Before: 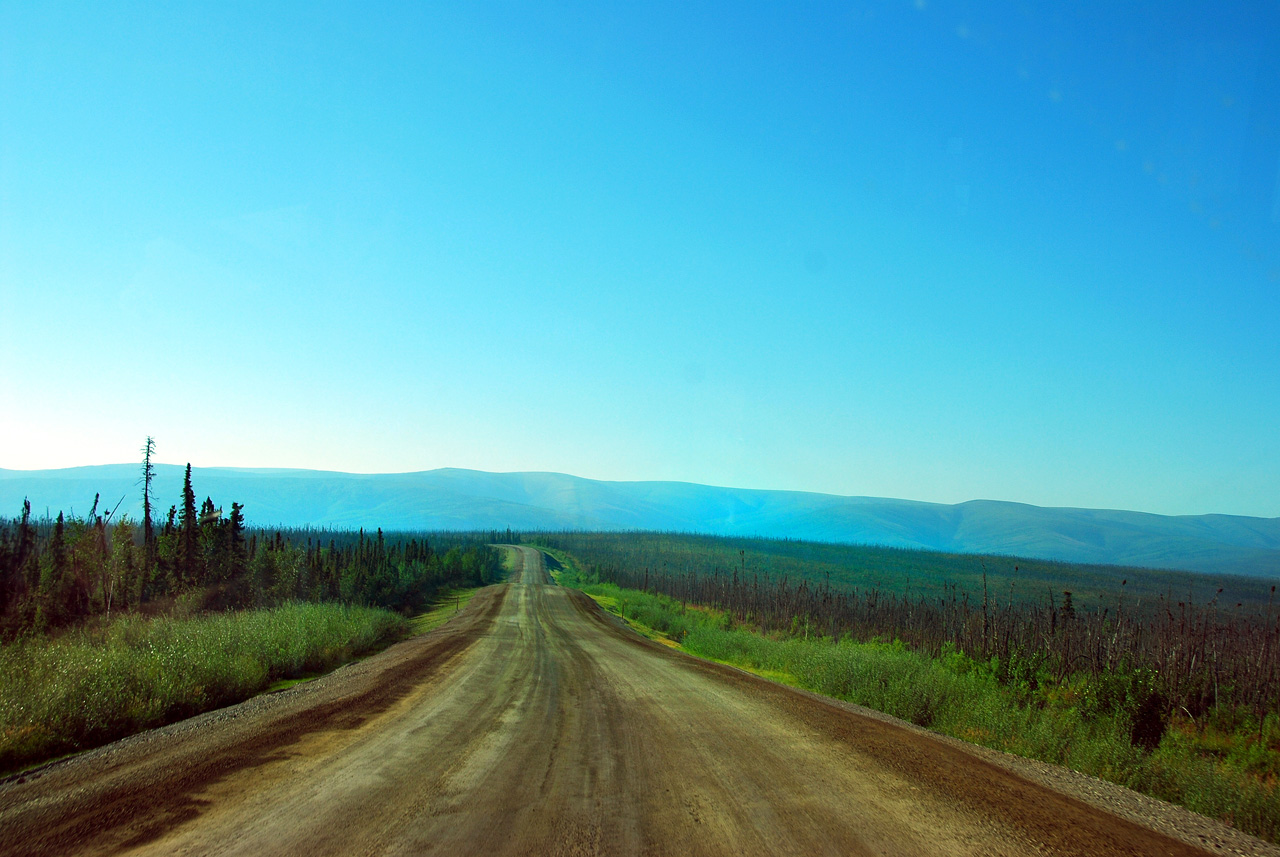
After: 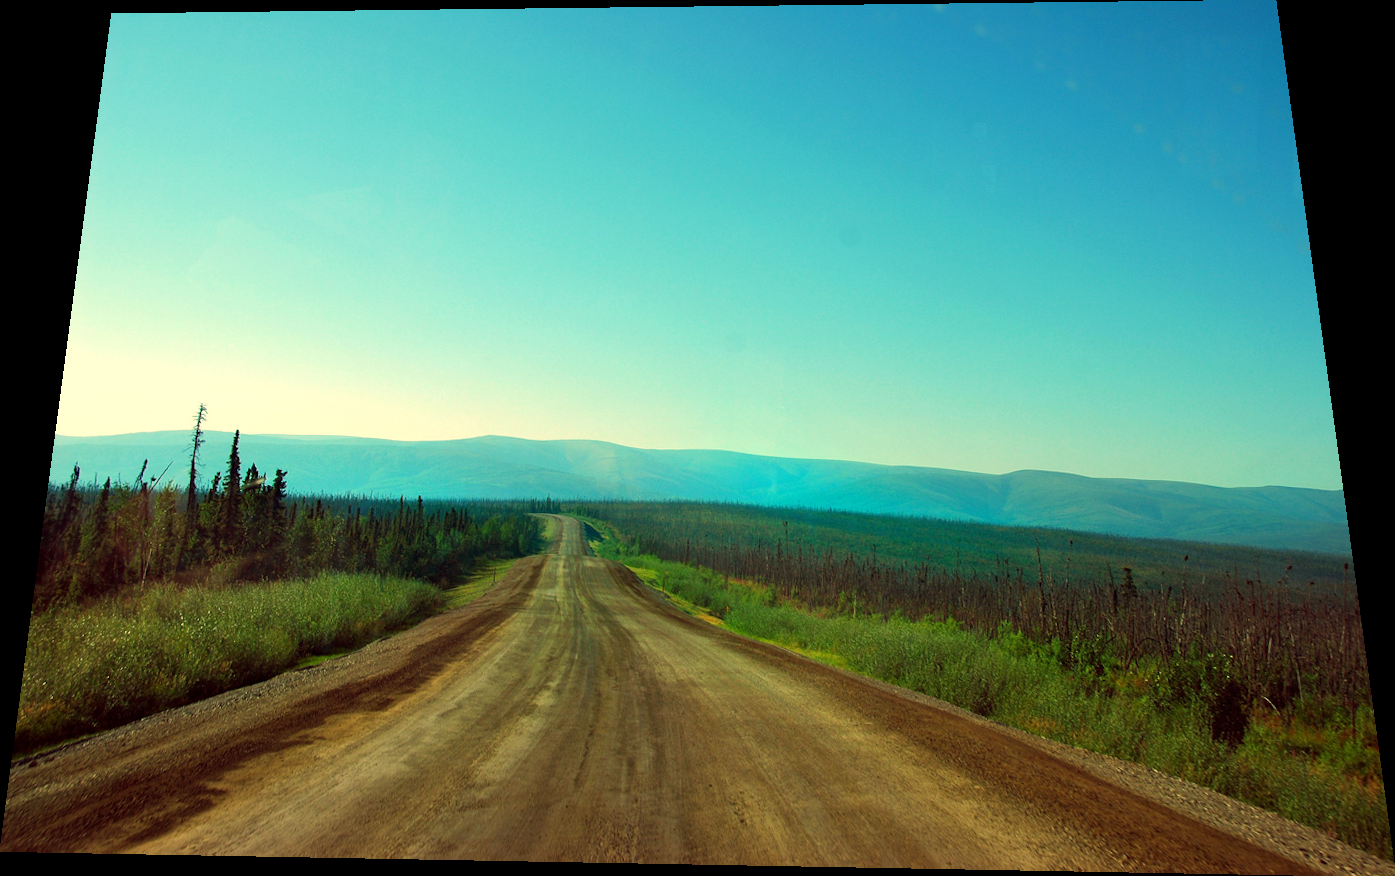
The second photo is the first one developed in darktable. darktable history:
white balance: red 1.123, blue 0.83
rotate and perspective: rotation 0.128°, lens shift (vertical) -0.181, lens shift (horizontal) -0.044, shear 0.001, automatic cropping off
